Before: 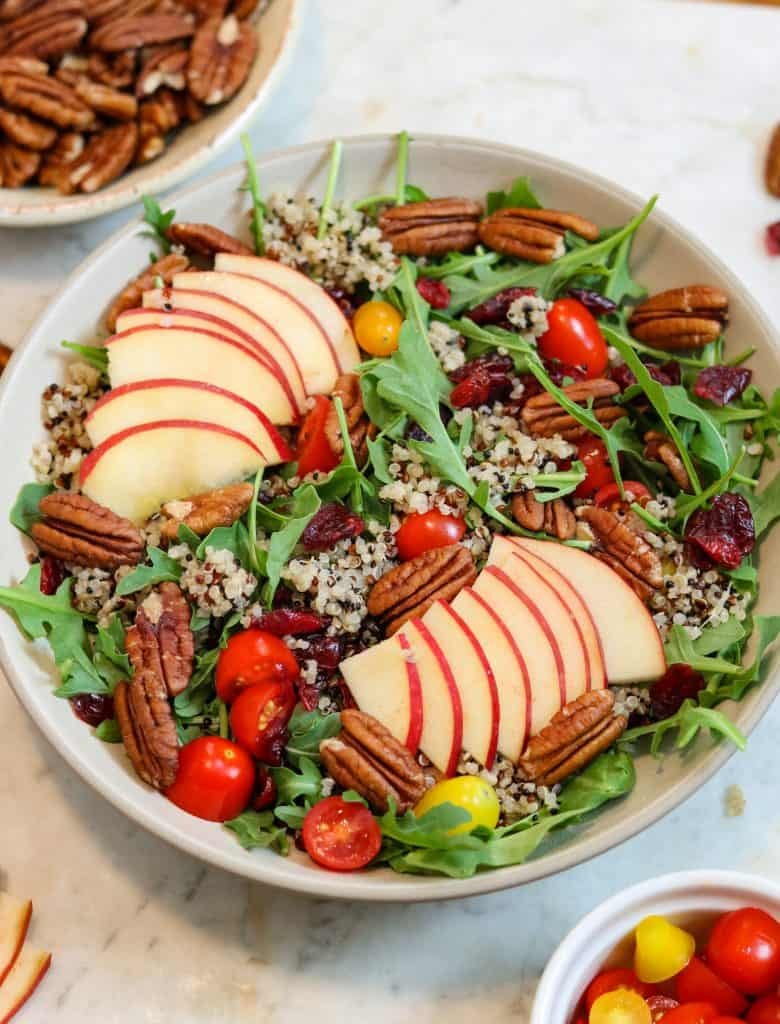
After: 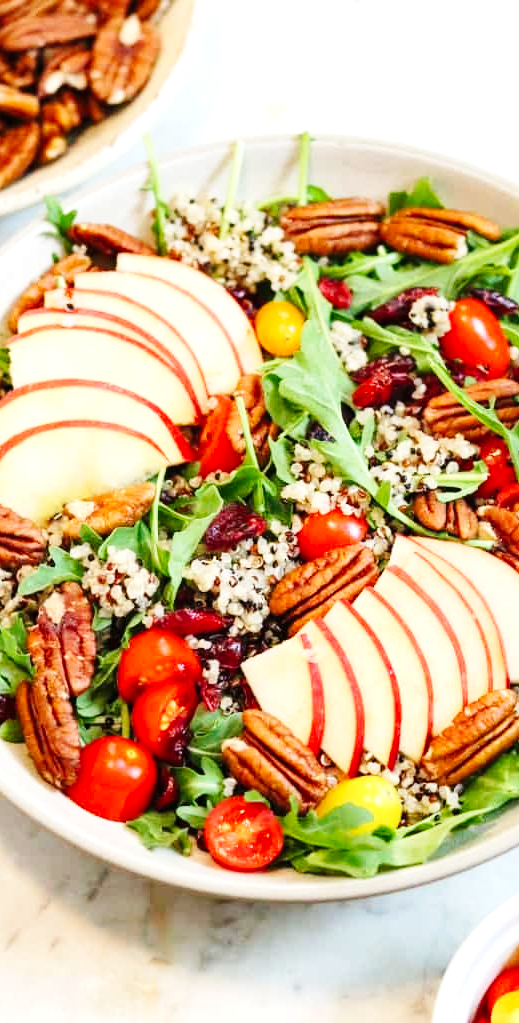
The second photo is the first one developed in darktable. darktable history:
crop and rotate: left 12.648%, right 20.685%
base curve: curves: ch0 [(0, 0) (0.032, 0.025) (0.121, 0.166) (0.206, 0.329) (0.605, 0.79) (1, 1)], preserve colors none
exposure: black level correction 0, exposure 0.5 EV, compensate highlight preservation false
tone equalizer: -7 EV 0.13 EV, smoothing diameter 25%, edges refinement/feathering 10, preserve details guided filter
